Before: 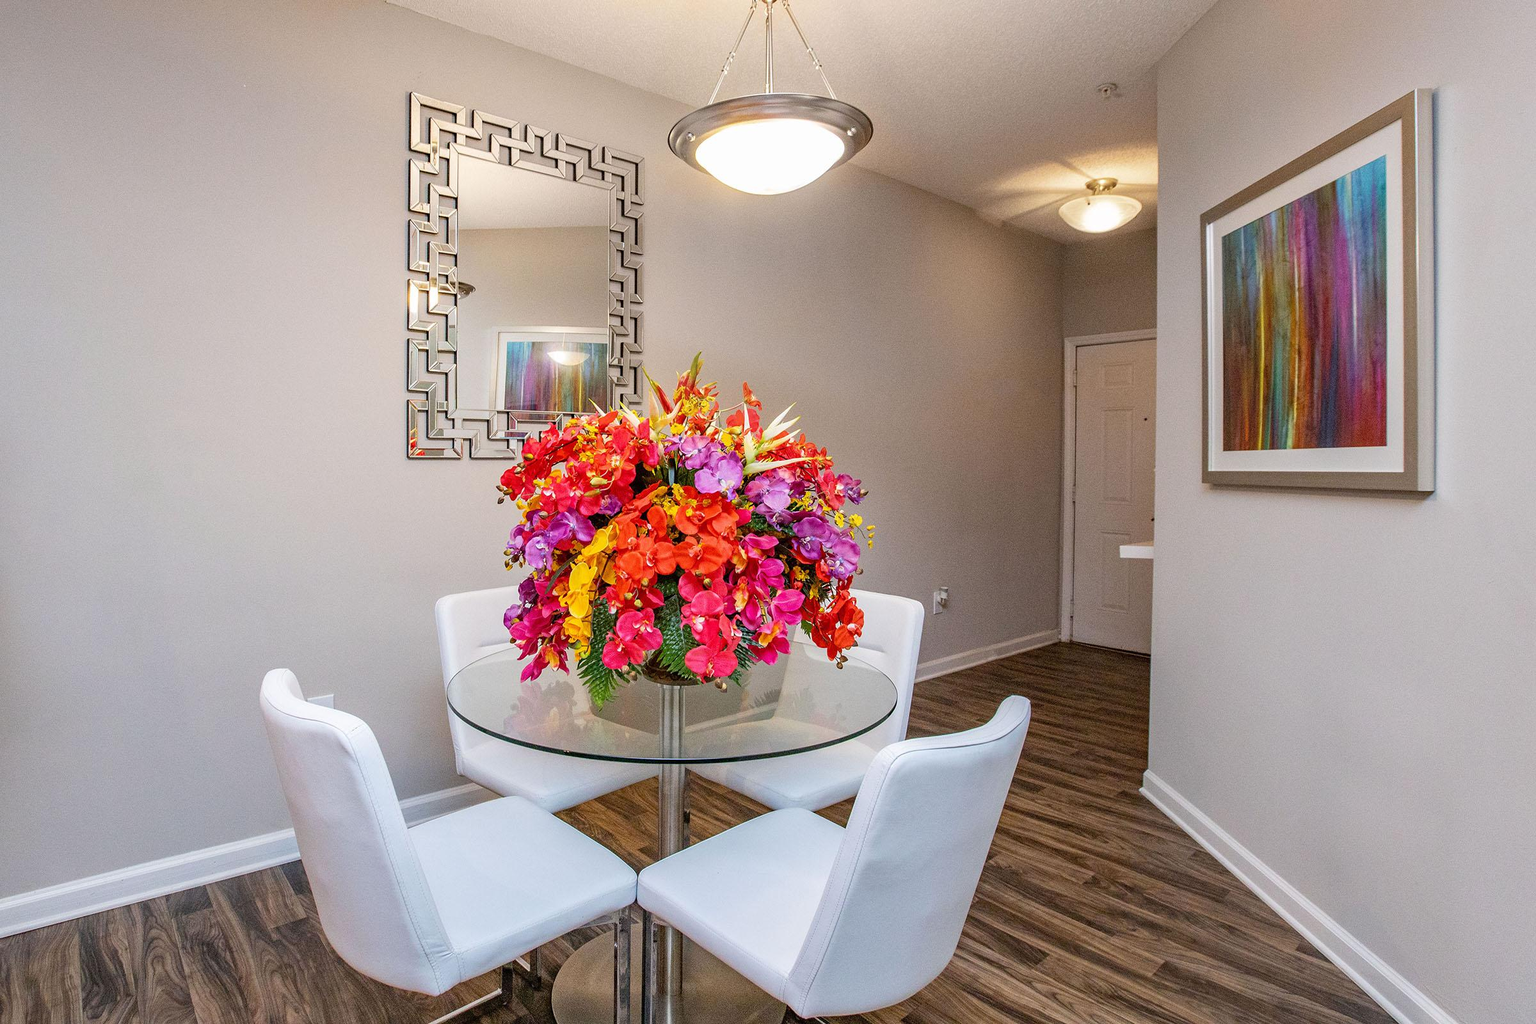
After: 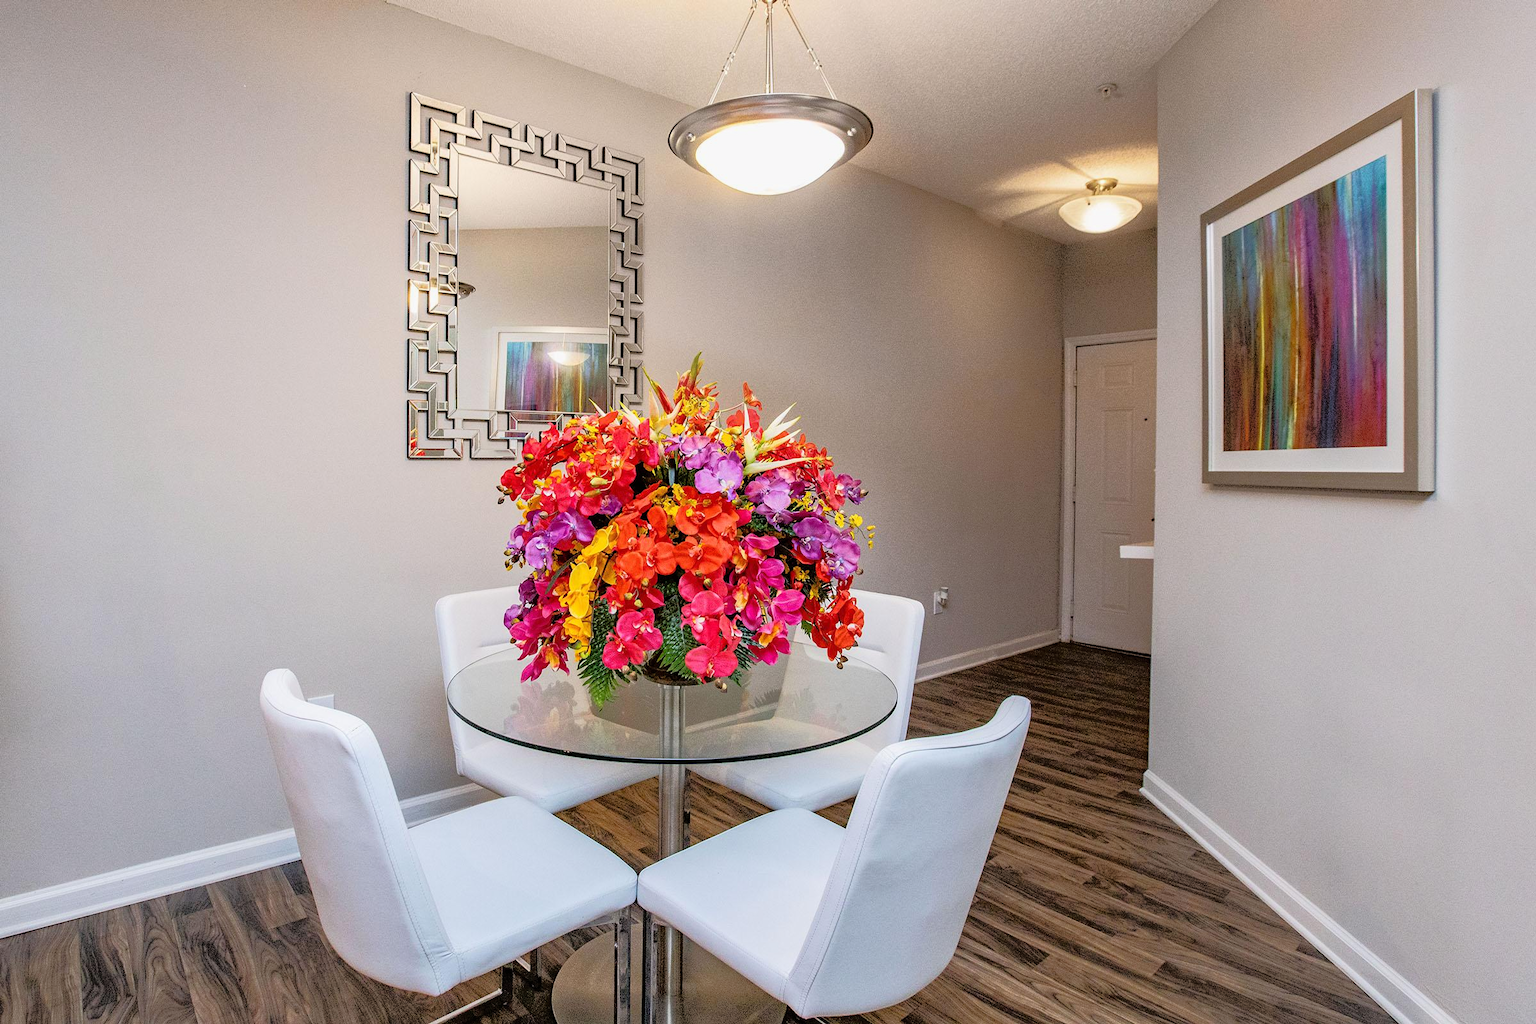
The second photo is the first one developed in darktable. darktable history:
tone equalizer: -8 EV -1.85 EV, -7 EV -1.16 EV, -6 EV -1.64 EV, edges refinement/feathering 500, mask exposure compensation -1.57 EV, preserve details no
